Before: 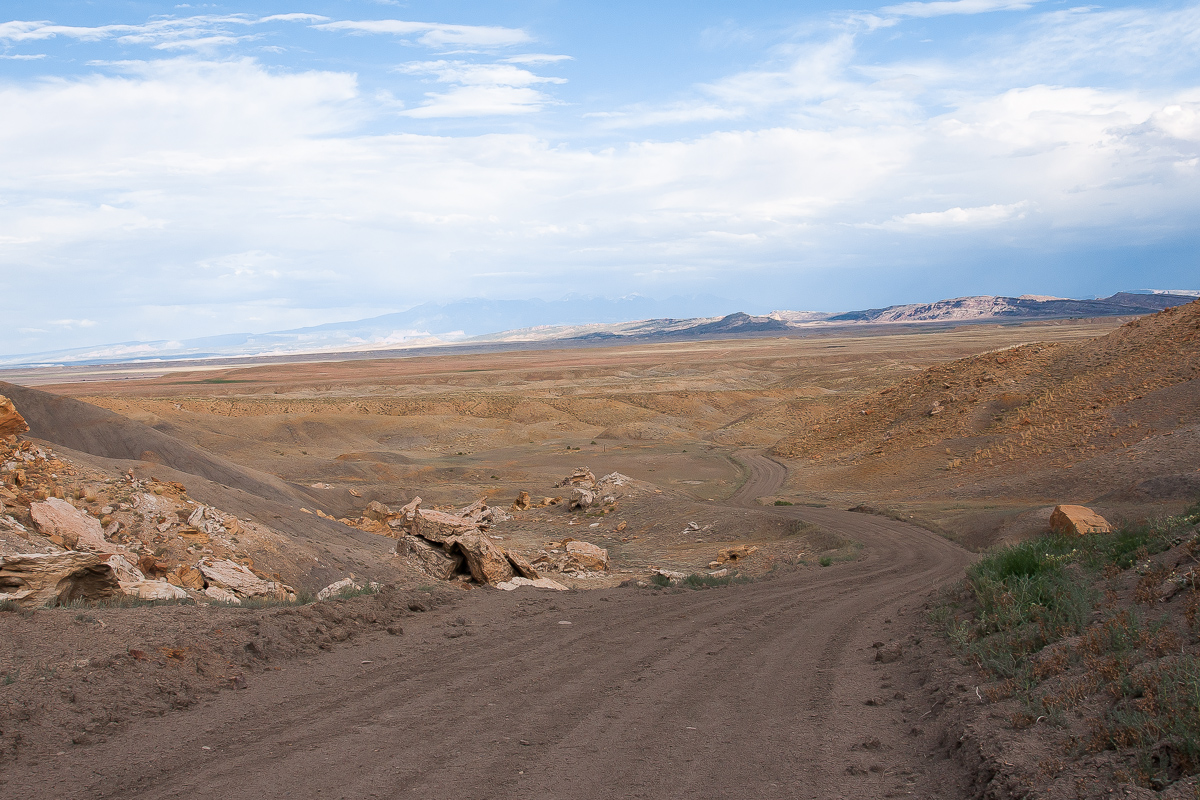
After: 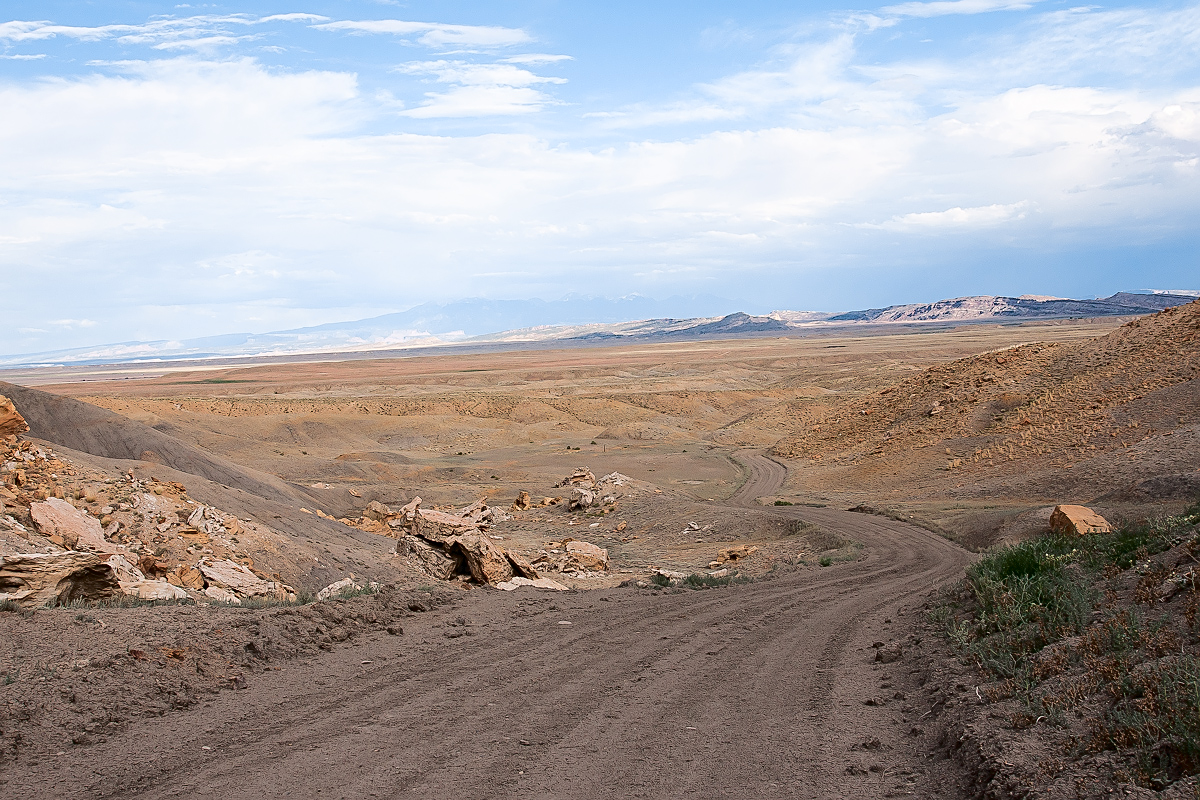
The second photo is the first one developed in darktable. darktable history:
tone equalizer: edges refinement/feathering 500, mask exposure compensation -1.57 EV, preserve details no
tone curve: curves: ch0 [(0, 0) (0.003, 0.026) (0.011, 0.025) (0.025, 0.022) (0.044, 0.022) (0.069, 0.028) (0.1, 0.041) (0.136, 0.062) (0.177, 0.103) (0.224, 0.167) (0.277, 0.242) (0.335, 0.343) (0.399, 0.452) (0.468, 0.539) (0.543, 0.614) (0.623, 0.683) (0.709, 0.749) (0.801, 0.827) (0.898, 0.918) (1, 1)], color space Lab, independent channels, preserve colors none
sharpen: on, module defaults
